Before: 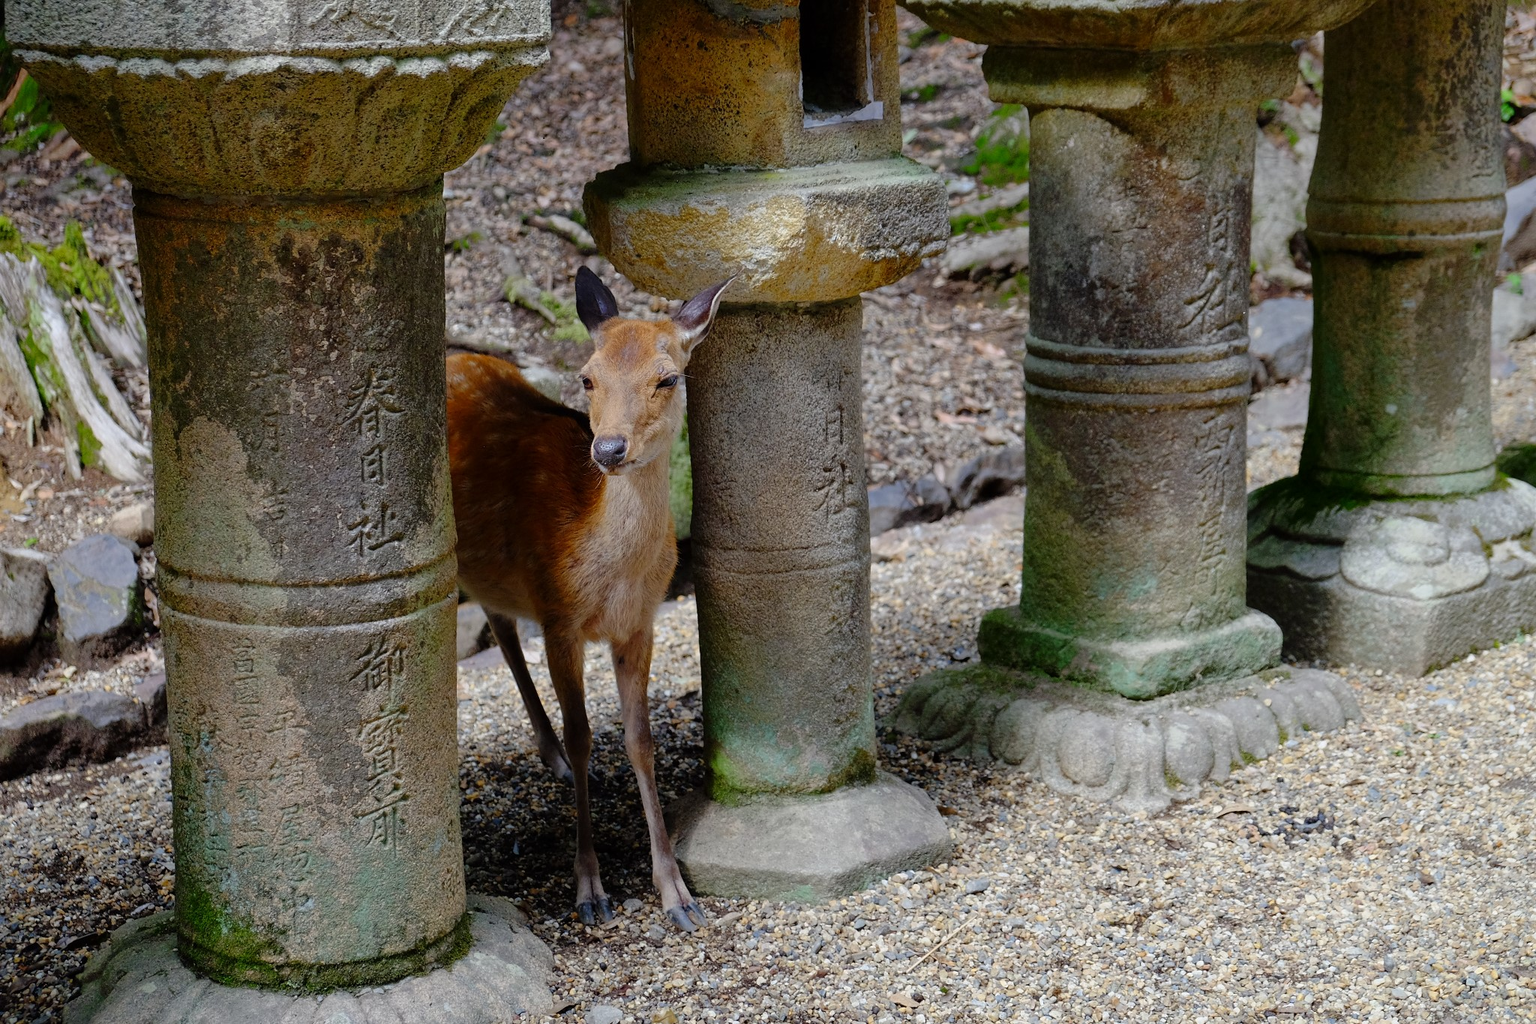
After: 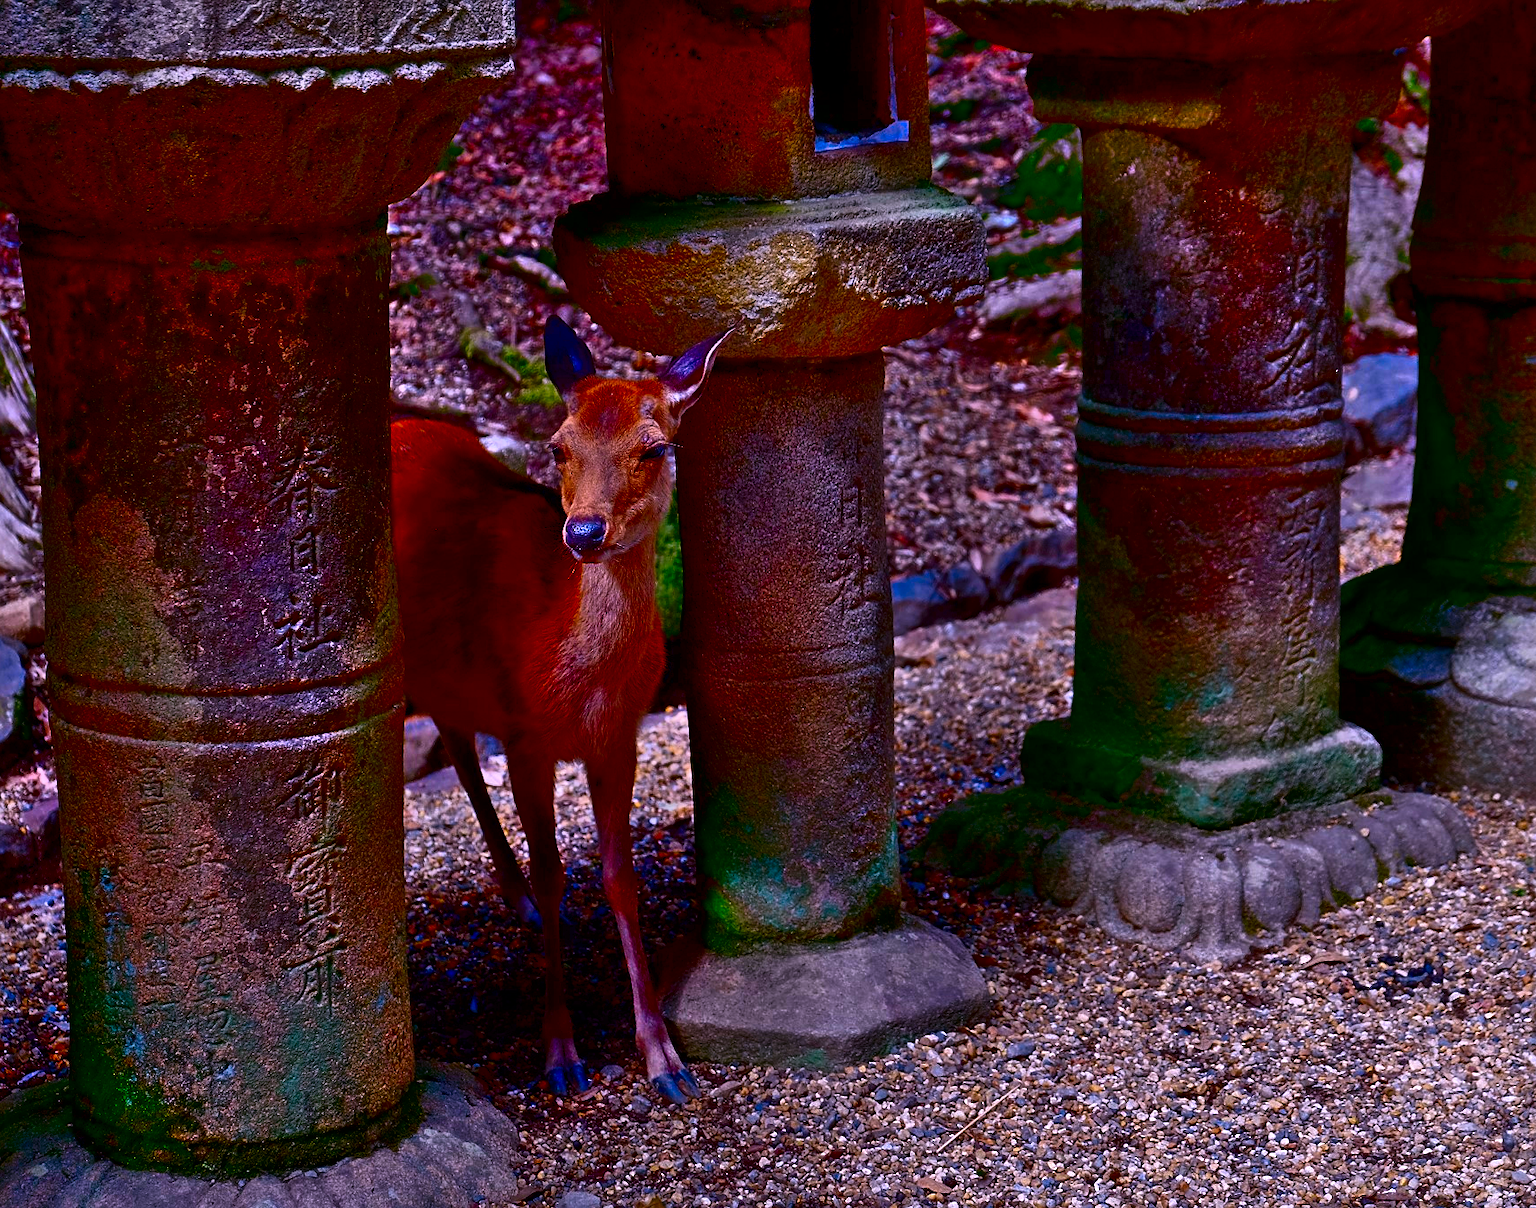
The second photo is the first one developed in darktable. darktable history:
white balance: red 1.066, blue 1.119
shadows and highlights: radius 44.78, white point adjustment 6.64, compress 79.65%, highlights color adjustment 78.42%, soften with gaussian
contrast brightness saturation: brightness -1, saturation 1
sharpen: amount 0.2
crop: left 7.598%, right 7.873%
